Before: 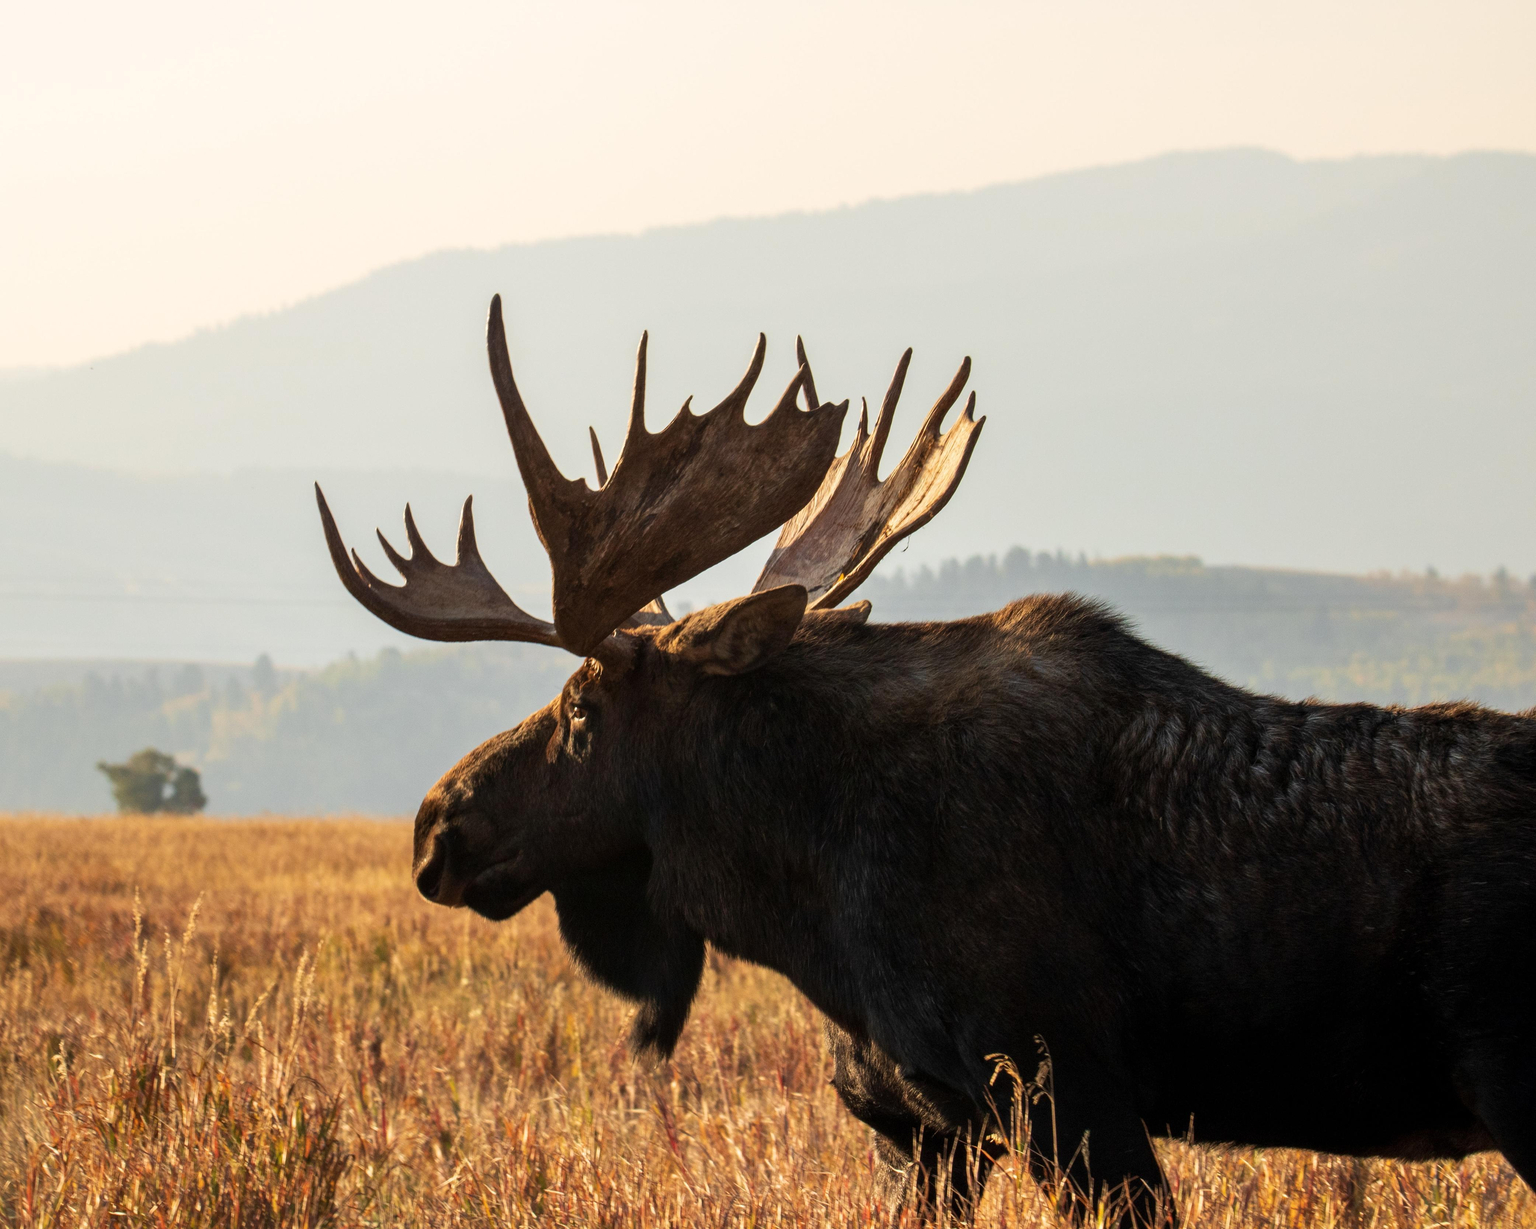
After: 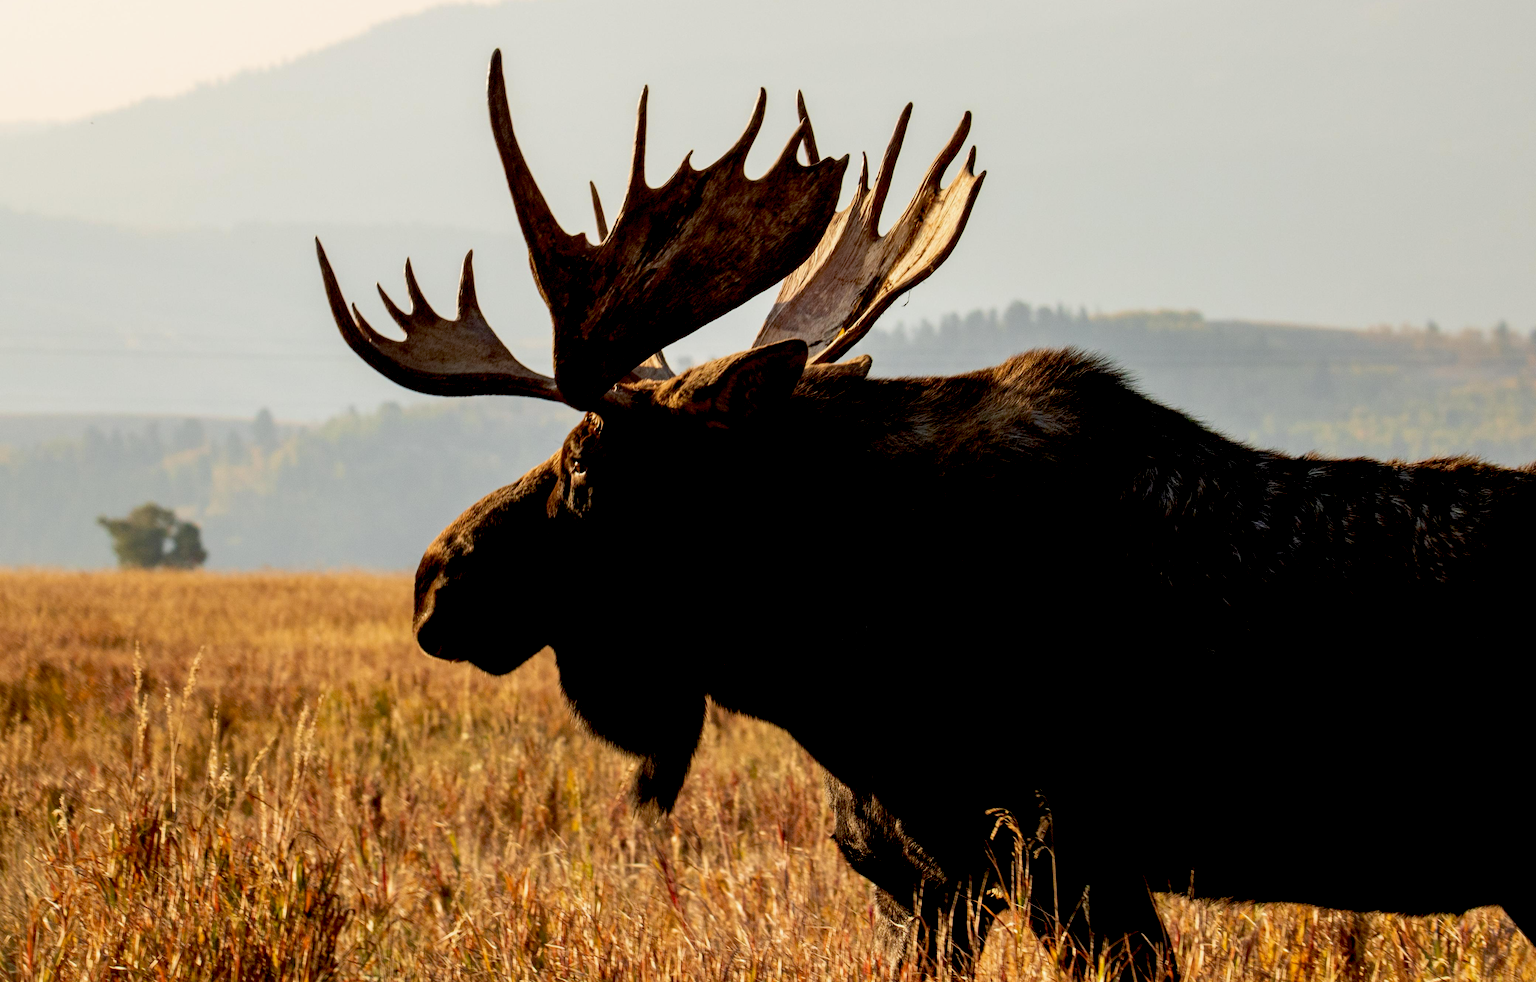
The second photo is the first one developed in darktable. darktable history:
exposure: black level correction 0.029, exposure -0.073 EV, compensate highlight preservation false
crop and rotate: top 19.998%
